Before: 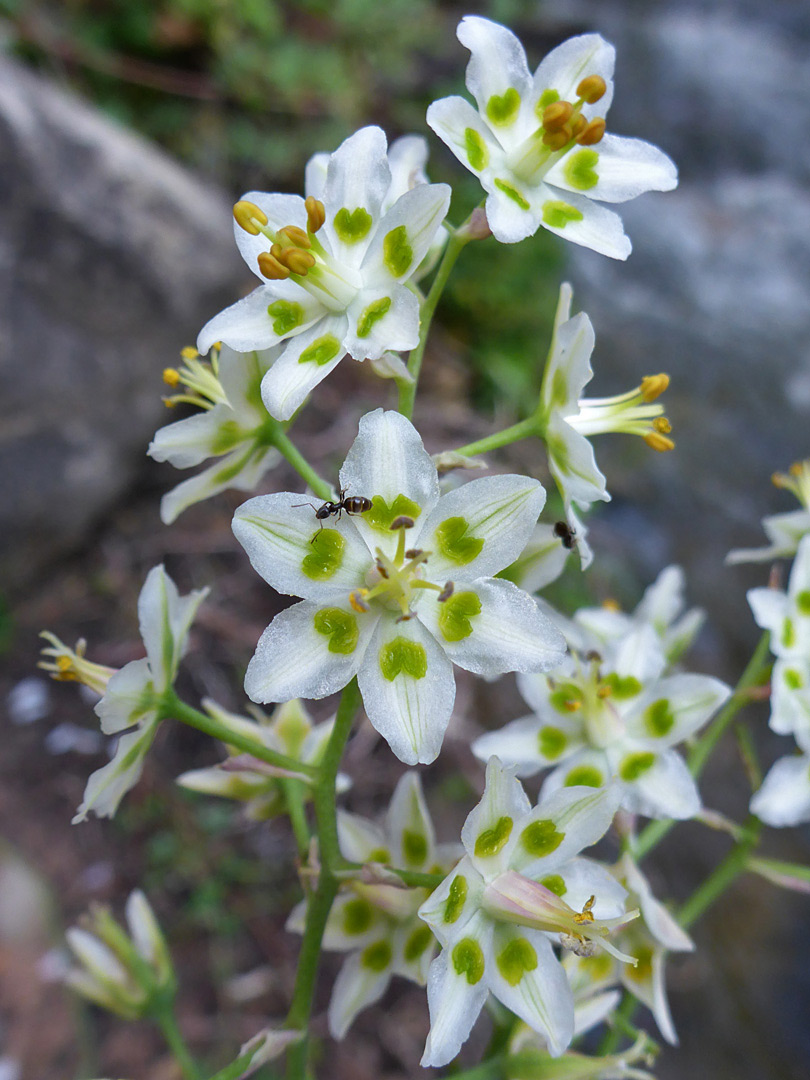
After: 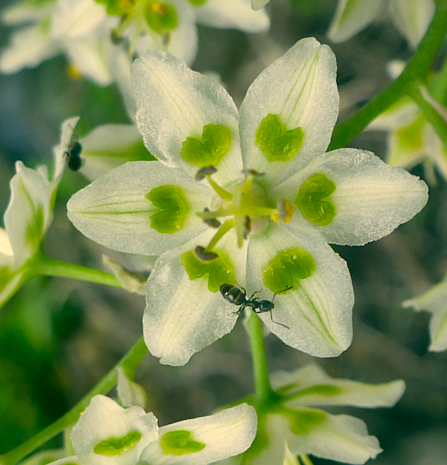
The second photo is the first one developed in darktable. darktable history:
color correction: highlights a* 5.62, highlights b* 33.25, shadows a* -25.25, shadows b* 3.83
exposure: exposure -0.063 EV, compensate highlight preservation false
haze removal: strength -0.057, compatibility mode true, adaptive false
crop and rotate: angle 147.21°, left 9.114%, top 15.559%, right 4.58%, bottom 17.023%
